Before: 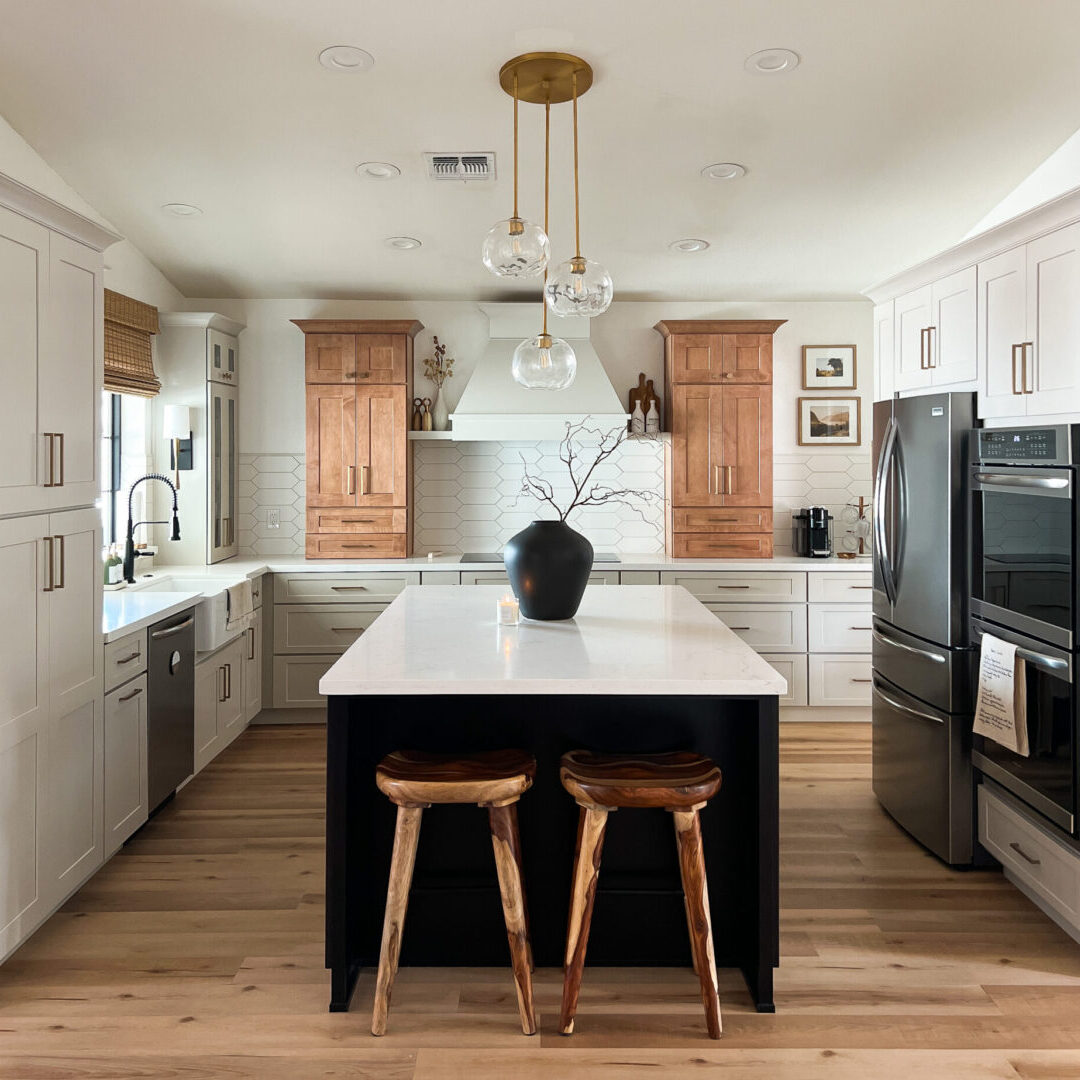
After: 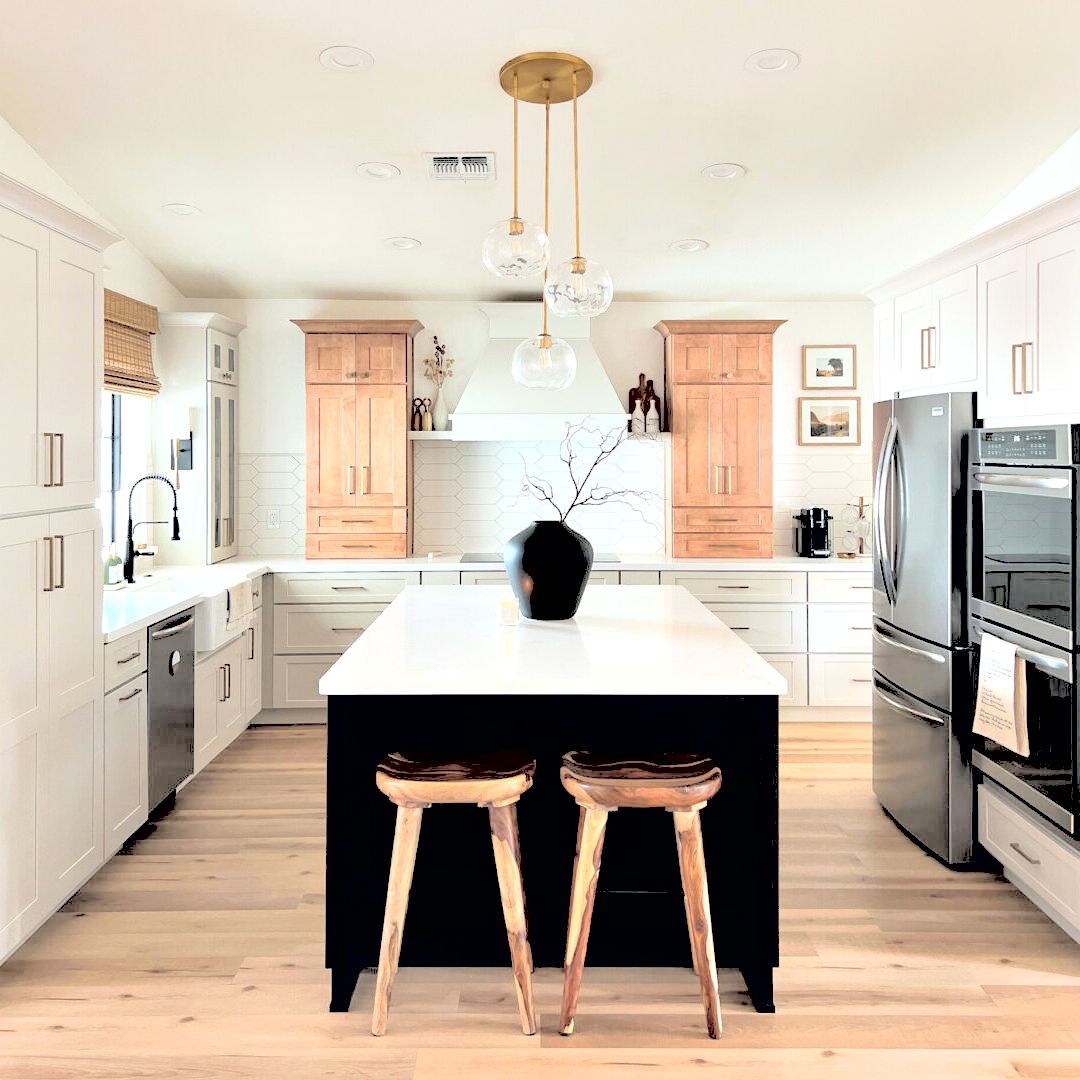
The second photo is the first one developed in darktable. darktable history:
contrast equalizer: octaves 7, y [[0.6 ×6], [0.55 ×6], [0 ×6], [0 ×6], [0 ×6]]
contrast brightness saturation: brightness 0.998
